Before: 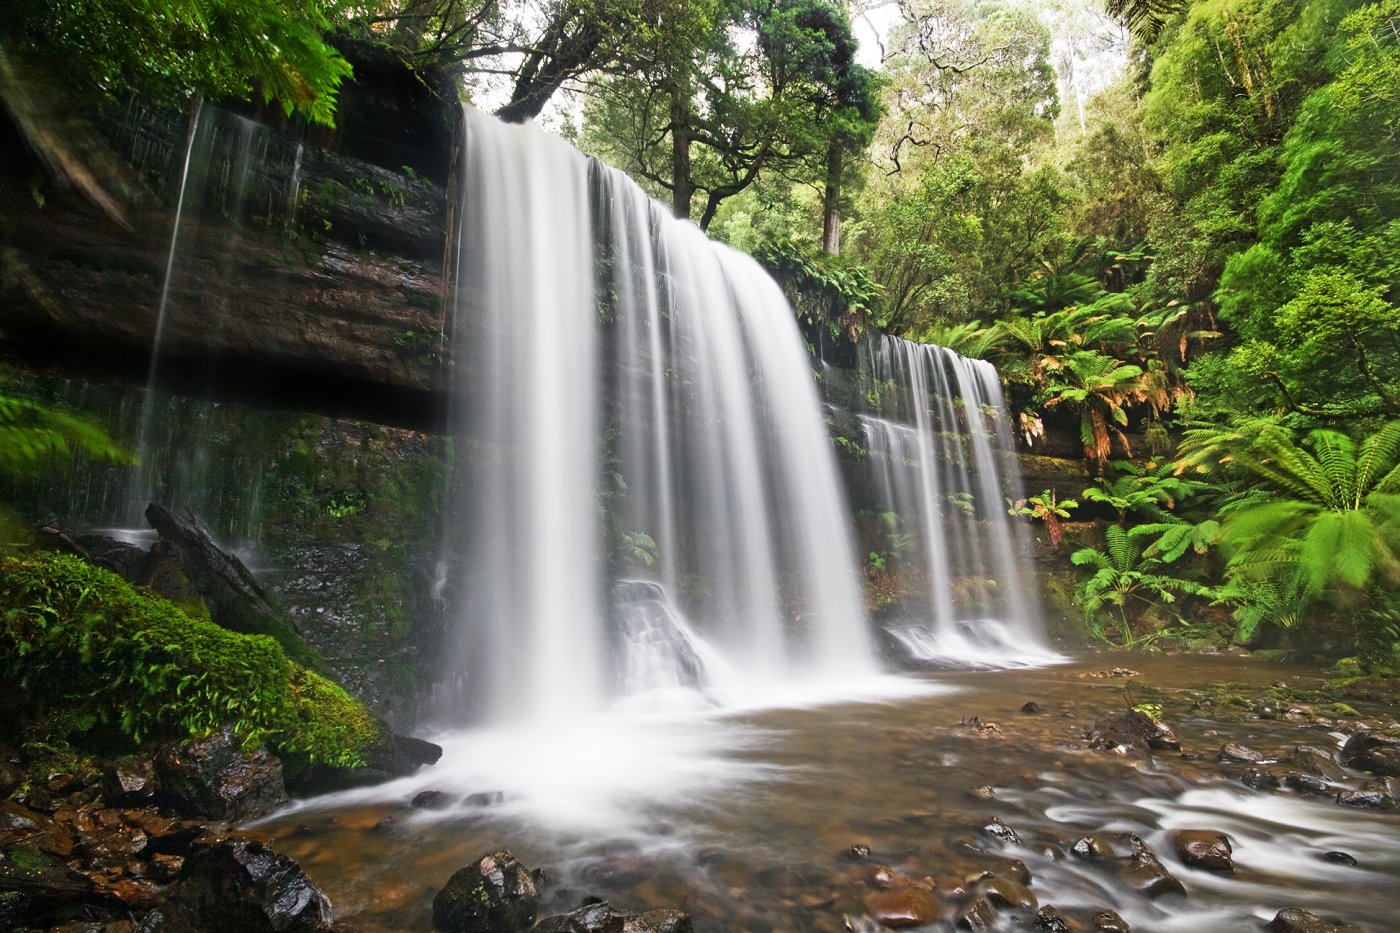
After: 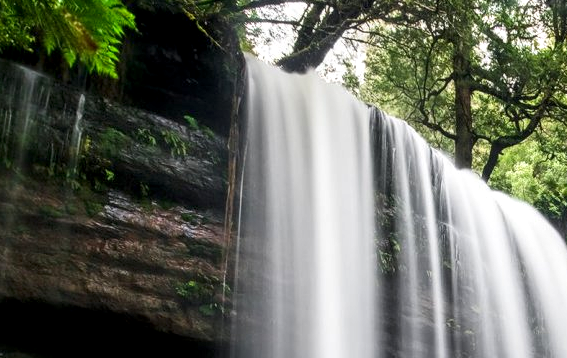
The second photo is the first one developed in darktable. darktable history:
exposure: exposure -0.02 EV, compensate highlight preservation false
local contrast: highlights 27%, detail 150%
crop: left 15.64%, top 5.461%, right 43.83%, bottom 56.139%
contrast brightness saturation: contrast 0.037, saturation 0.153
